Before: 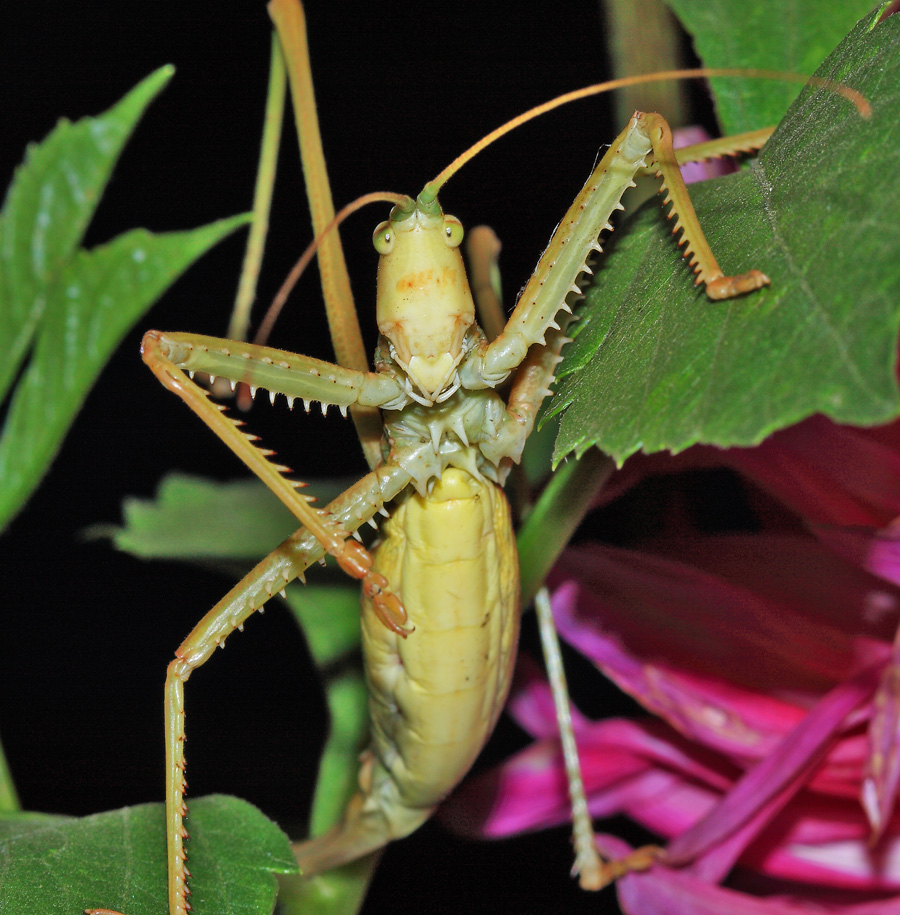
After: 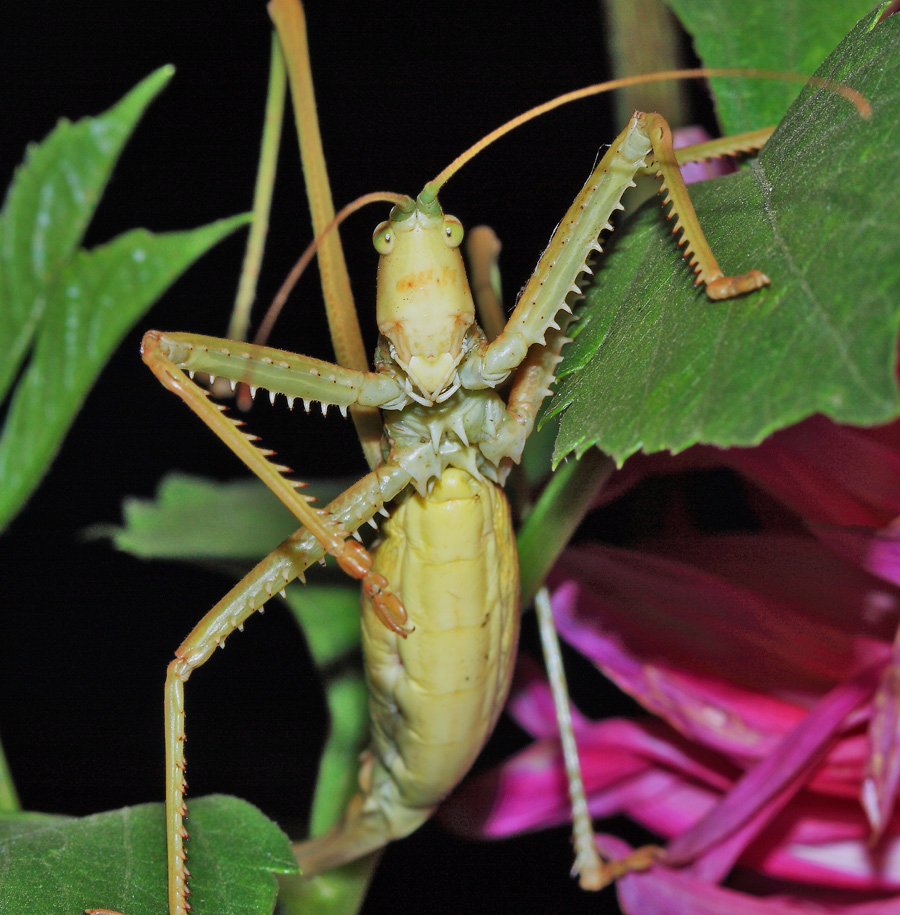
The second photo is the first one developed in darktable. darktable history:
sigmoid: contrast 1.22, skew 0.65
white balance: red 0.984, blue 1.059
